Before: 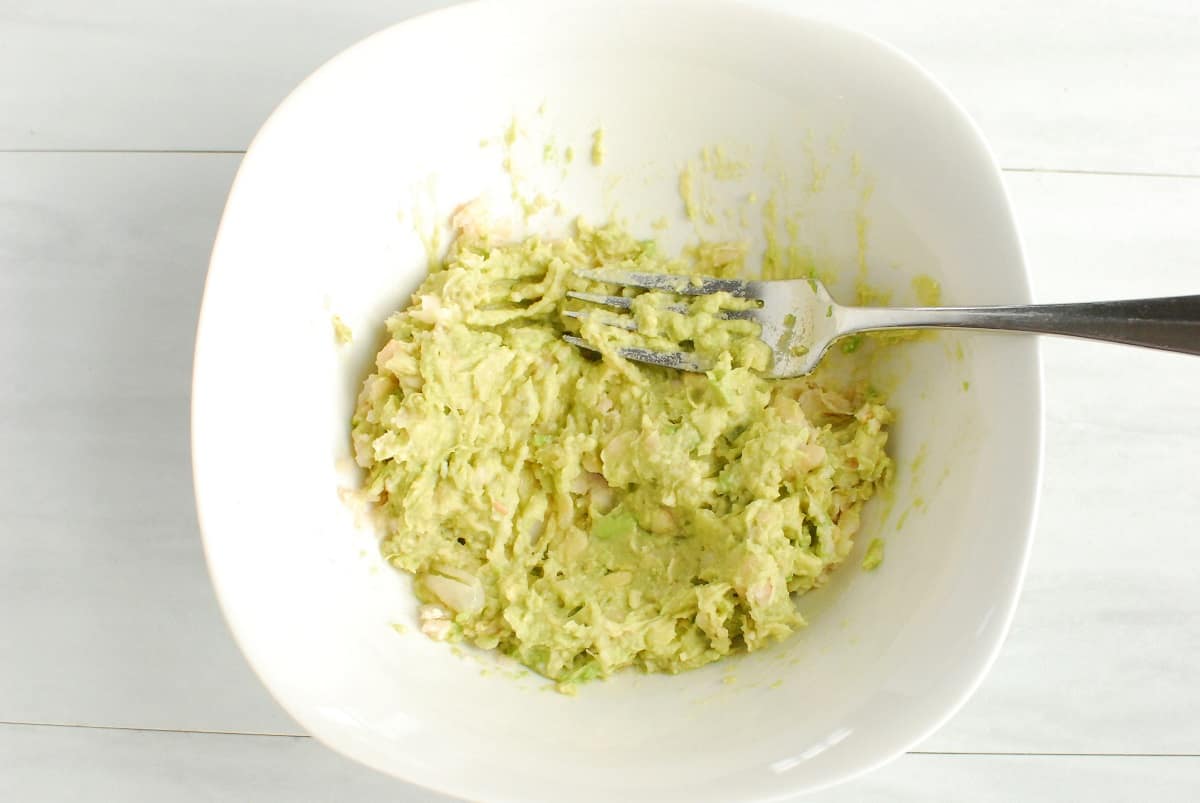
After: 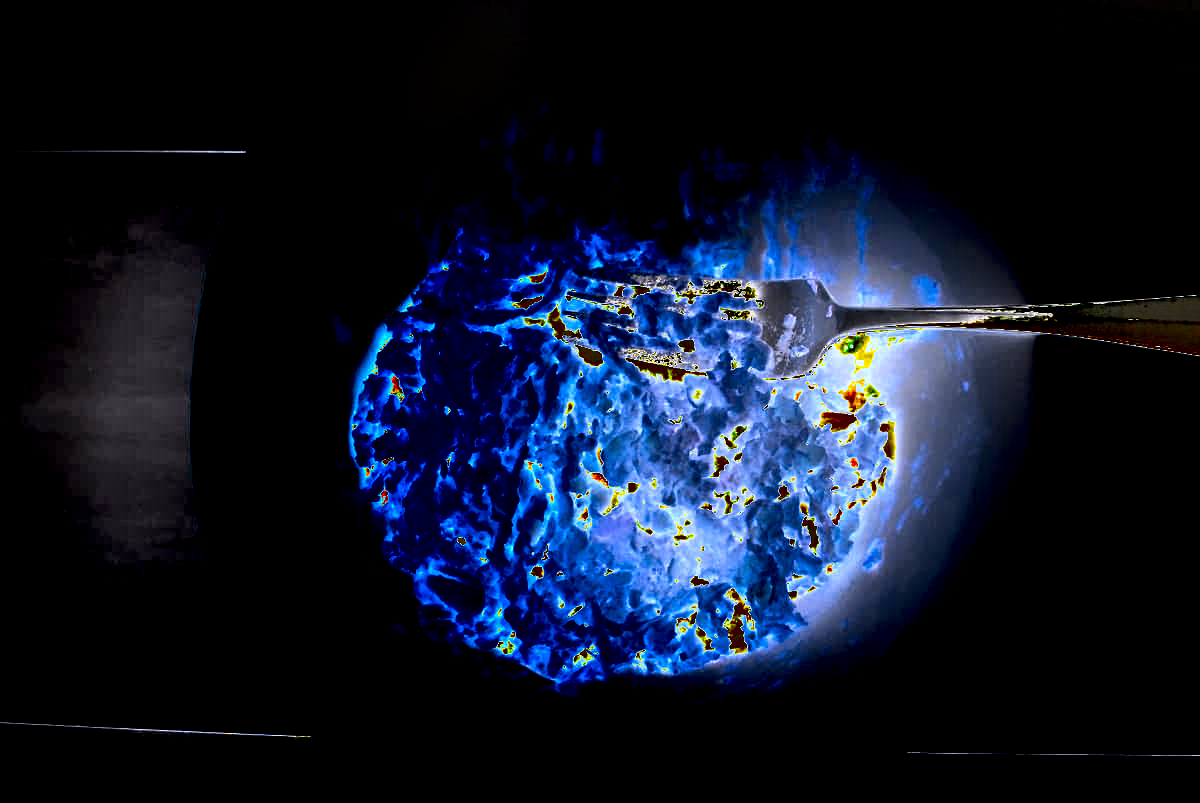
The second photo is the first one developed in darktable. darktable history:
color correction: highlights a* 3.05, highlights b* -1.53, shadows a* -0.083, shadows b* 2.15, saturation 0.977
exposure: black level correction 0, exposure 2.151 EV, compensate exposure bias true, compensate highlight preservation false
shadows and highlights: radius 102.2, shadows 50.58, highlights -65.89, highlights color adjustment 78.93%, soften with gaussian
